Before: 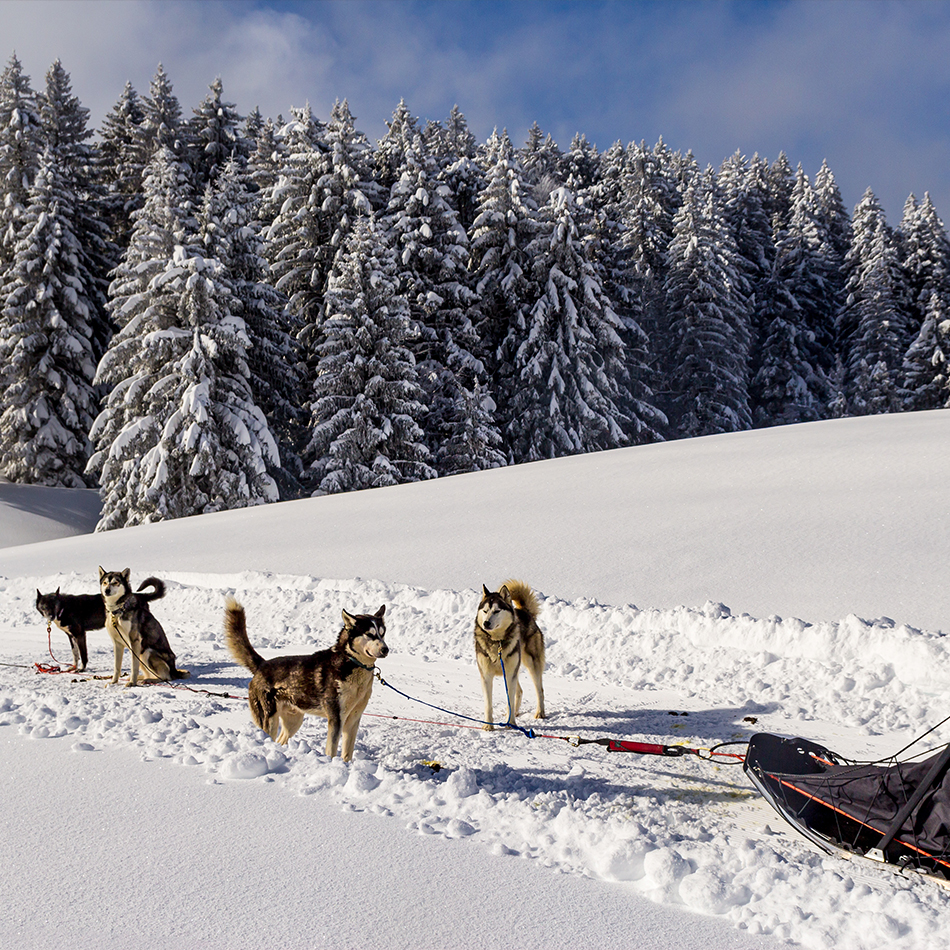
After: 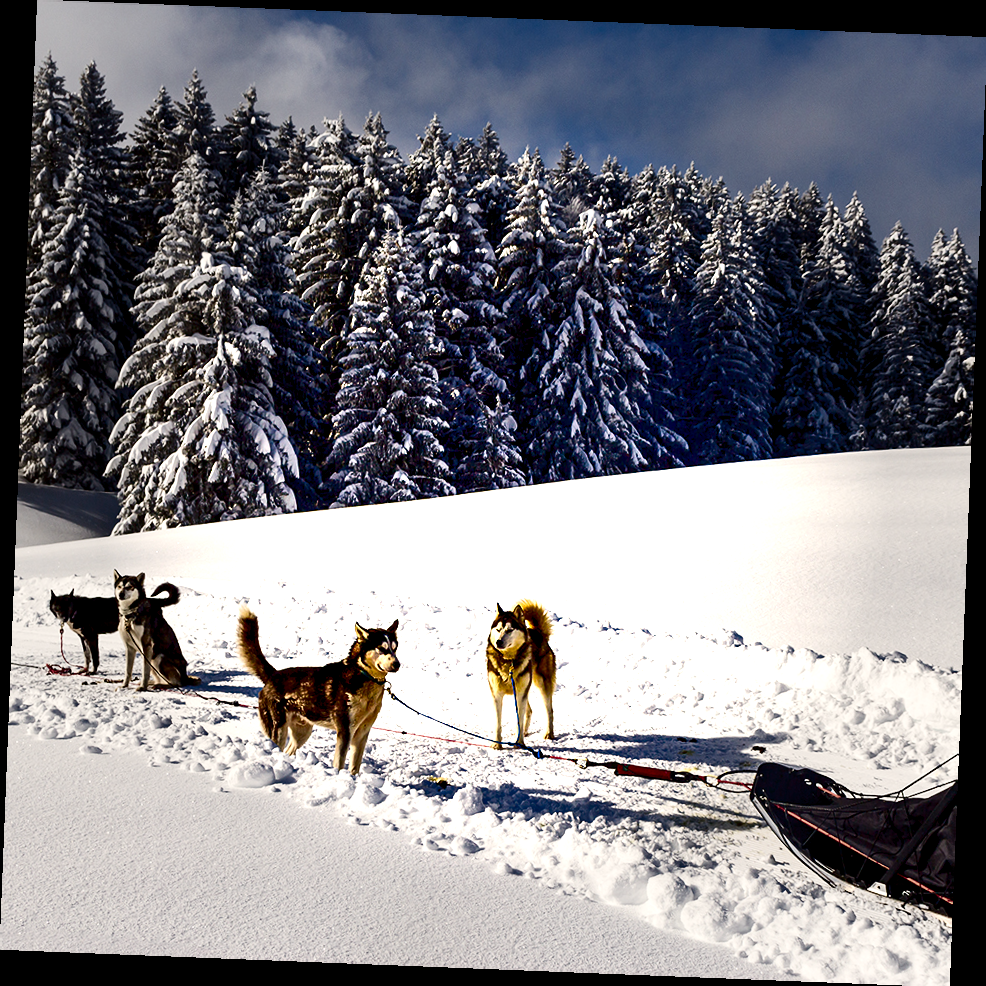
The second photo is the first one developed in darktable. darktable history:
vignetting: fall-off start 40%, fall-off radius 40%
contrast brightness saturation: contrast 0.24, brightness -0.24, saturation 0.14
levels: levels [0, 0.374, 0.749]
color balance rgb: shadows lift › chroma 1%, shadows lift › hue 240.84°, highlights gain › chroma 2%, highlights gain › hue 73.2°, global offset › luminance -0.5%, perceptual saturation grading › global saturation 20%, perceptual saturation grading › highlights -25%, perceptual saturation grading › shadows 50%, global vibrance 15%
rotate and perspective: rotation 2.27°, automatic cropping off
